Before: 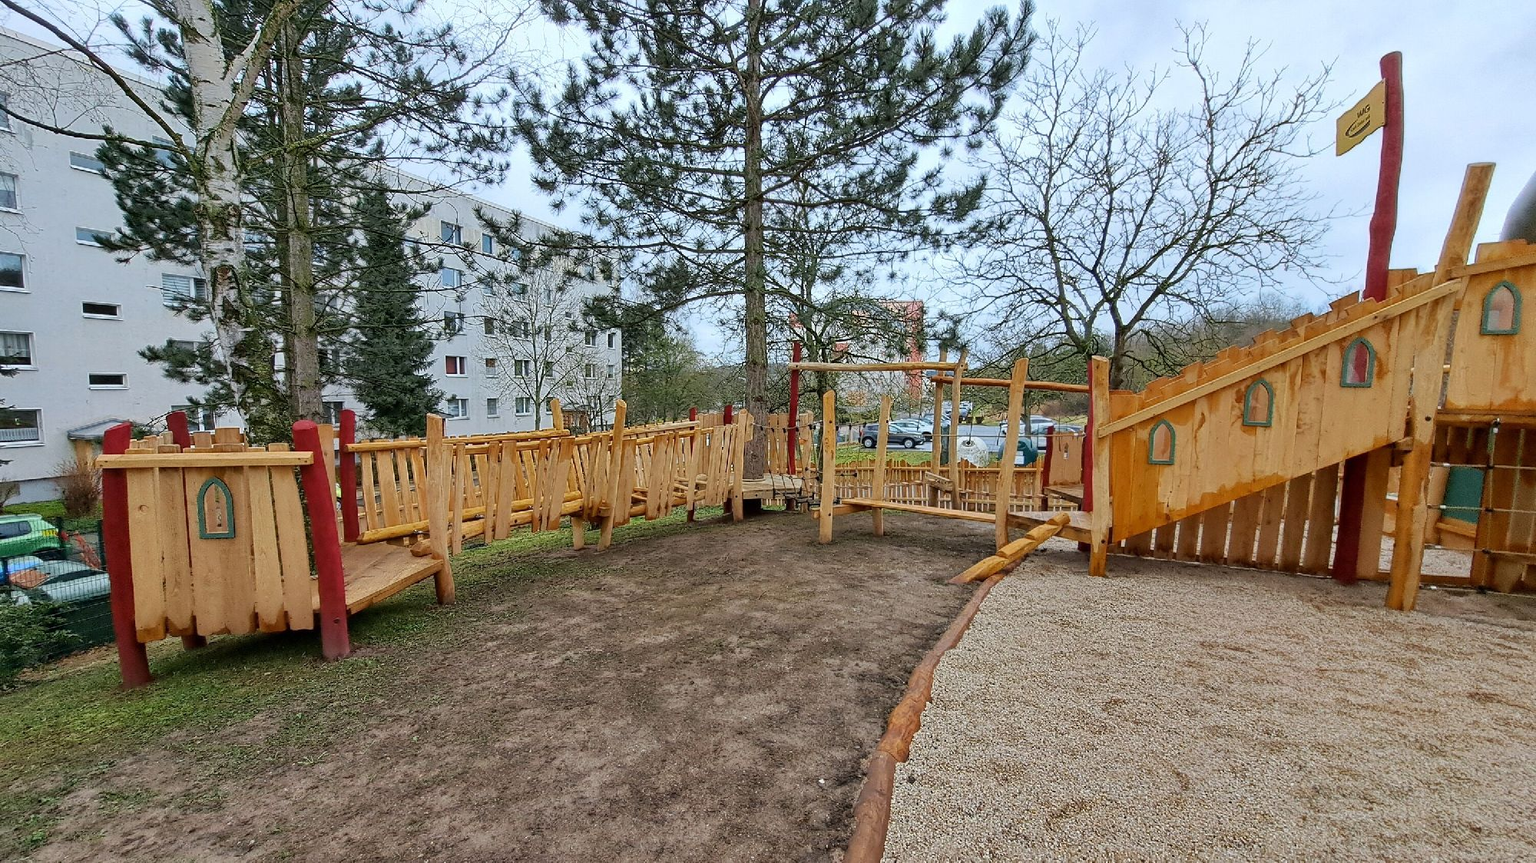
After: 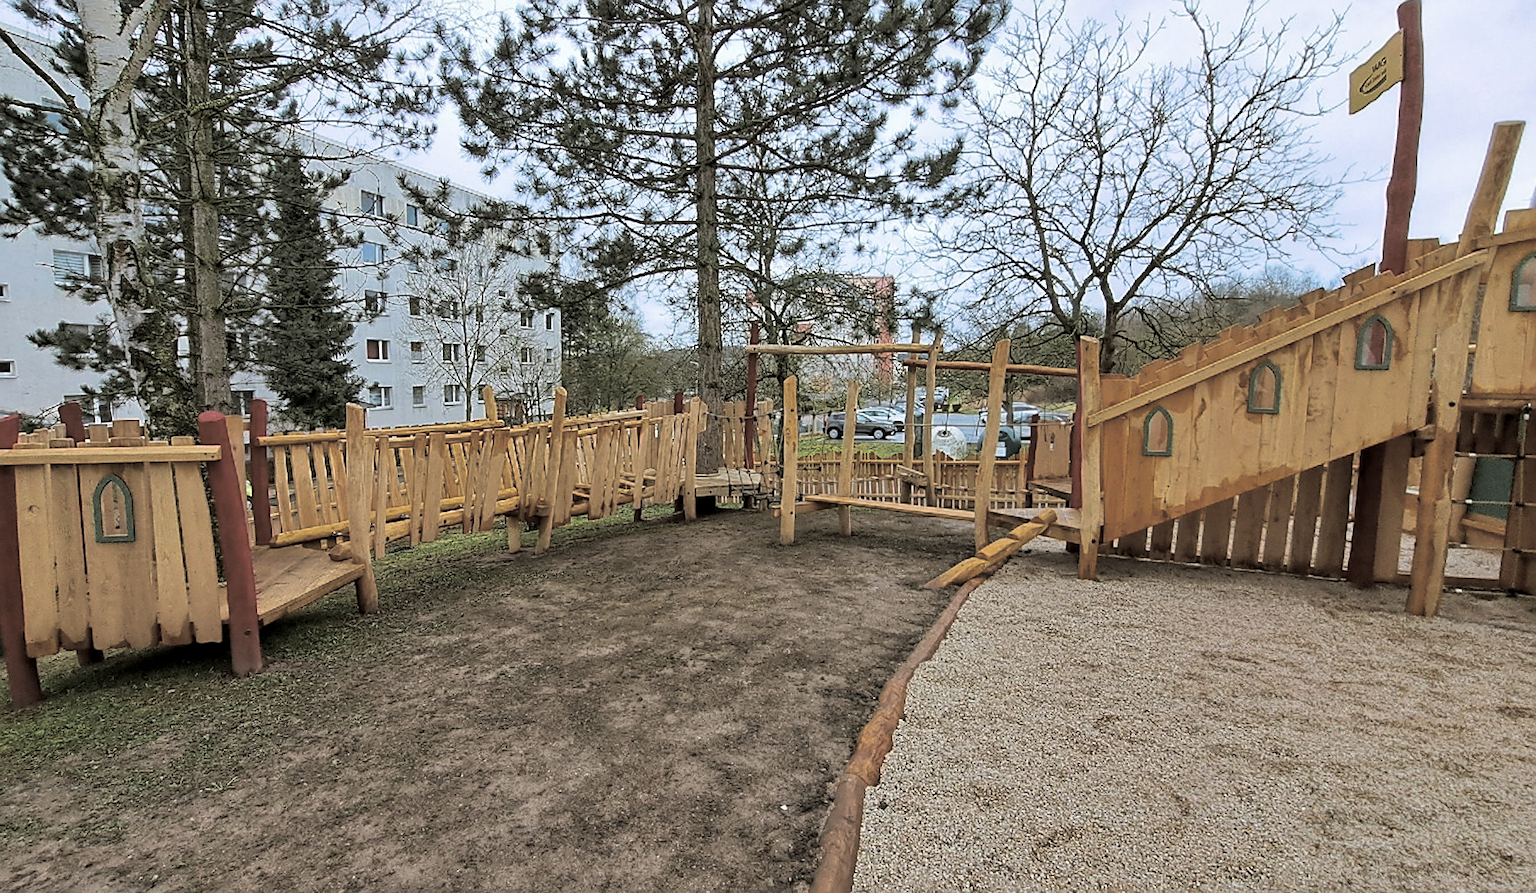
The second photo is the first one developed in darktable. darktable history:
rotate and perspective: rotation 1.72°, automatic cropping off
contrast equalizer: y [[0.5 ×4, 0.467, 0.376], [0.5 ×6], [0.5 ×6], [0 ×6], [0 ×6]]
crop and rotate: angle 1.96°, left 5.673%, top 5.673%
sharpen: on, module defaults
split-toning: shadows › hue 46.8°, shadows › saturation 0.17, highlights › hue 316.8°, highlights › saturation 0.27, balance -51.82
local contrast: highlights 100%, shadows 100%, detail 120%, midtone range 0.2
